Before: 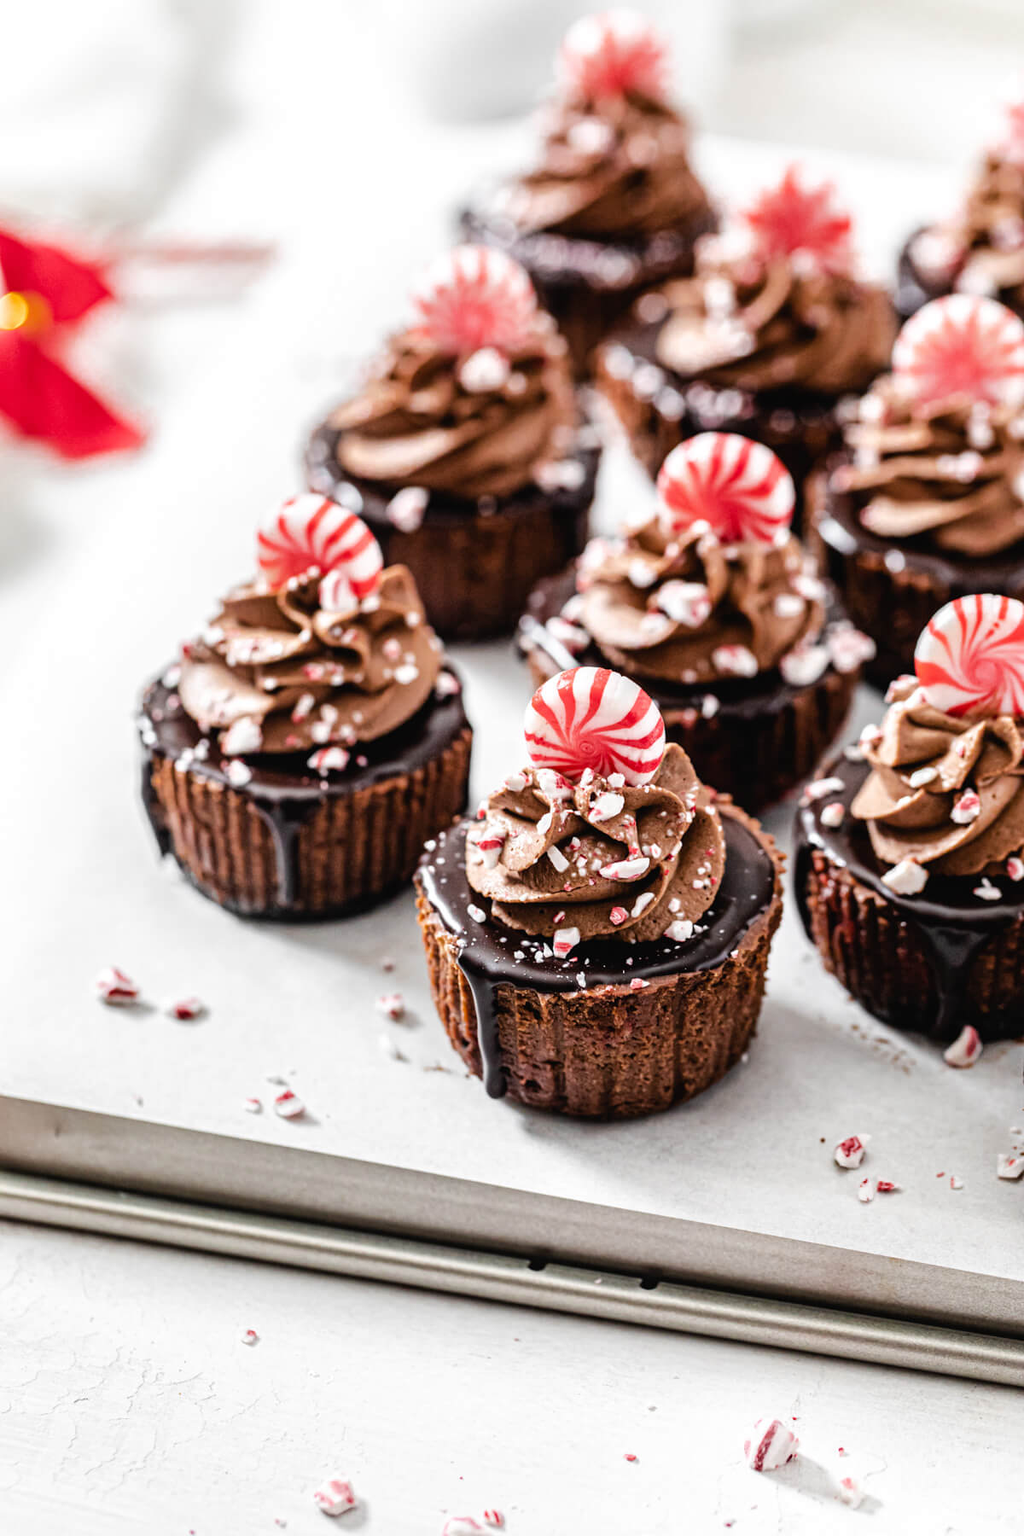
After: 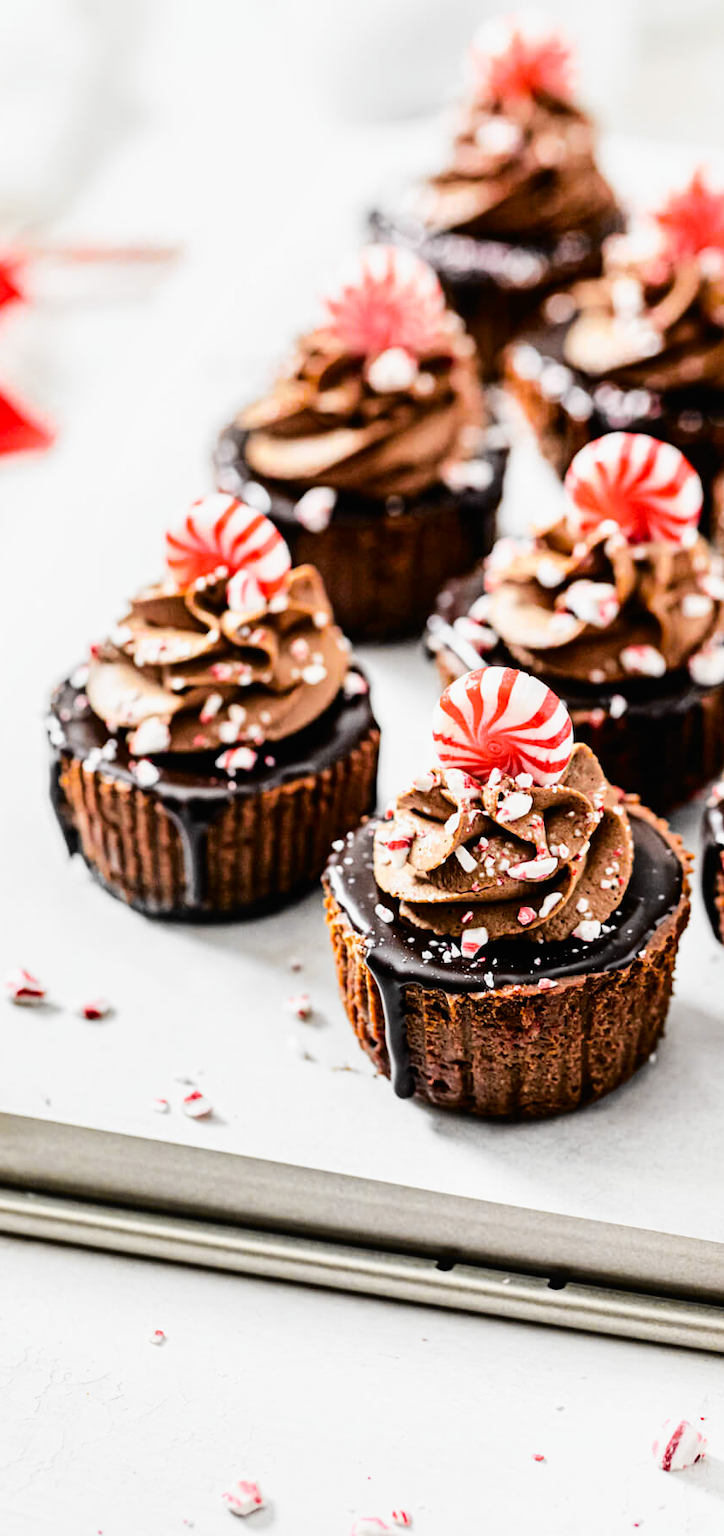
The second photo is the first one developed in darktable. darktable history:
local contrast: mode bilateral grid, contrast 100, coarseness 100, detail 108%, midtone range 0.2
tone curve: curves: ch0 [(0, 0) (0.136, 0.084) (0.346, 0.366) (0.489, 0.559) (0.66, 0.748) (0.849, 0.902) (1, 0.974)]; ch1 [(0, 0) (0.353, 0.344) (0.45, 0.46) (0.498, 0.498) (0.521, 0.512) (0.563, 0.559) (0.592, 0.605) (0.641, 0.673) (1, 1)]; ch2 [(0, 0) (0.333, 0.346) (0.375, 0.375) (0.424, 0.43) (0.476, 0.492) (0.502, 0.502) (0.524, 0.531) (0.579, 0.61) (0.612, 0.644) (0.641, 0.722) (1, 1)], color space Lab, independent channels, preserve colors none
crop and rotate: left 9.061%, right 20.142%
